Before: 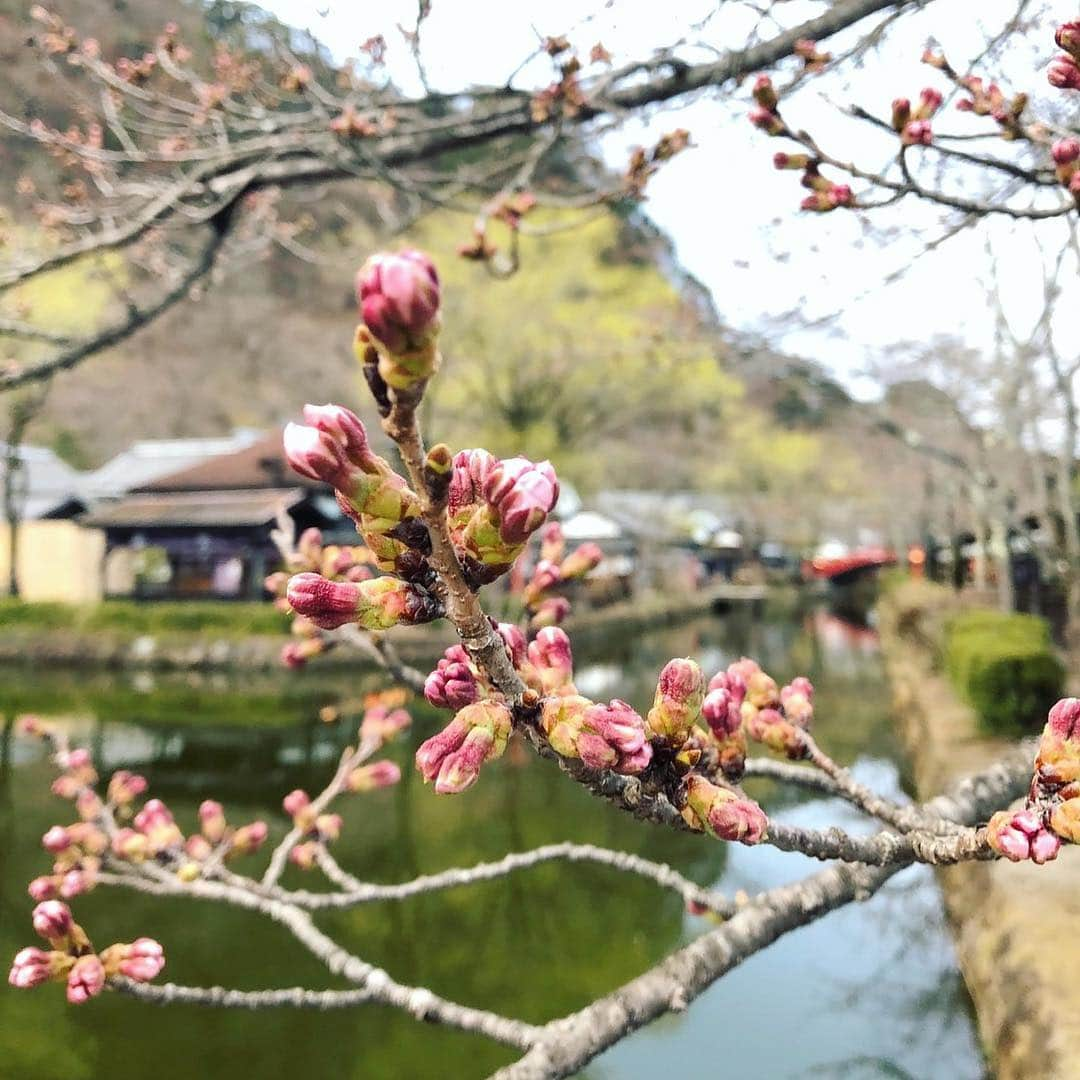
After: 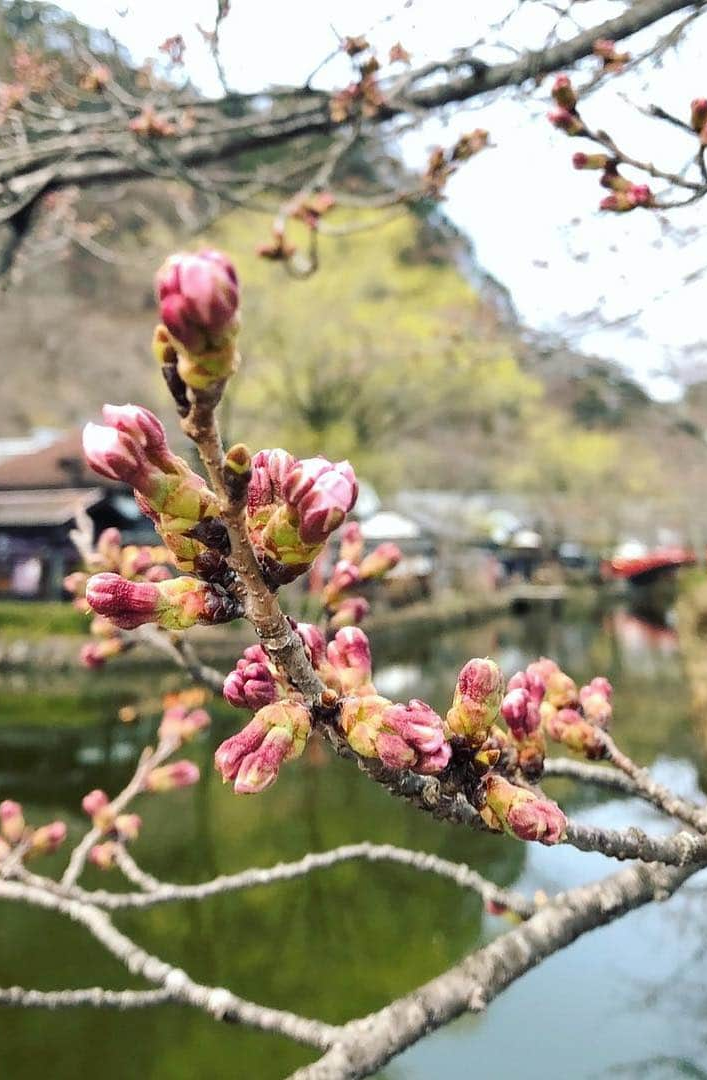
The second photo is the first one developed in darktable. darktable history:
crop and rotate: left 18.628%, right 15.899%
